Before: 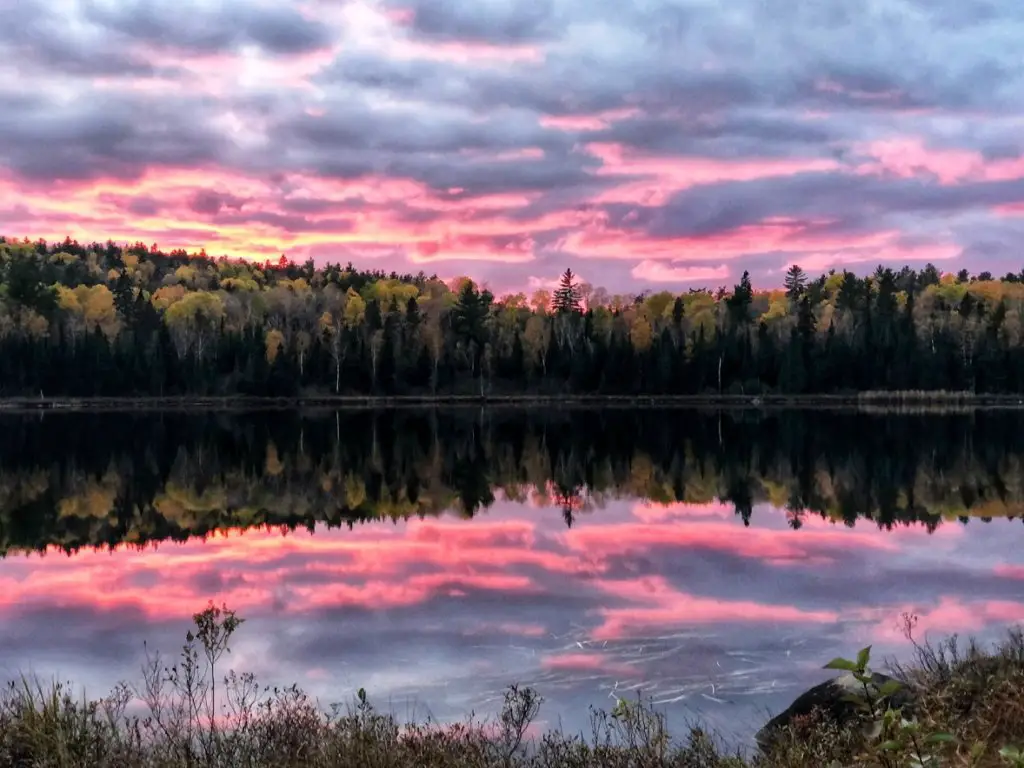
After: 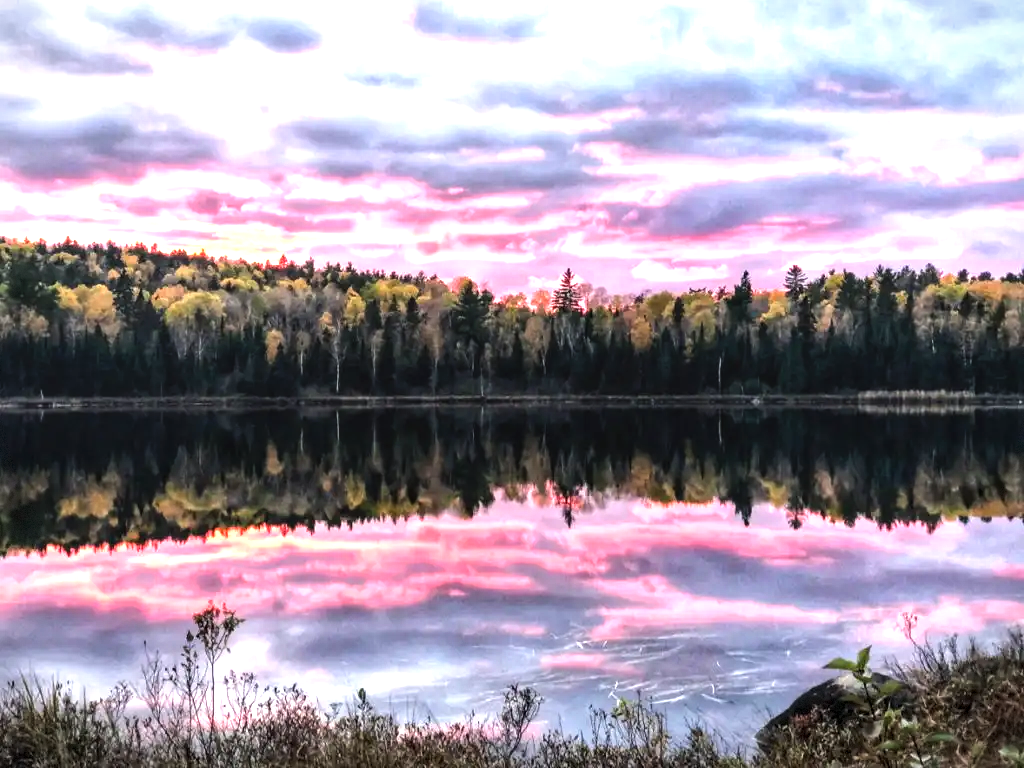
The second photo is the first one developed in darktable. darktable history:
vignetting: fall-off start 100%, brightness -0.406, saturation -0.3, width/height ratio 1.324, dithering 8-bit output, unbound false
exposure: black level correction 0, exposure 0.95 EV, compensate exposure bias true, compensate highlight preservation false
tone equalizer: -8 EV -0.417 EV, -7 EV -0.389 EV, -6 EV -0.333 EV, -5 EV -0.222 EV, -3 EV 0.222 EV, -2 EV 0.333 EV, -1 EV 0.389 EV, +0 EV 0.417 EV, edges refinement/feathering 500, mask exposure compensation -1.57 EV, preserve details no
local contrast: on, module defaults
